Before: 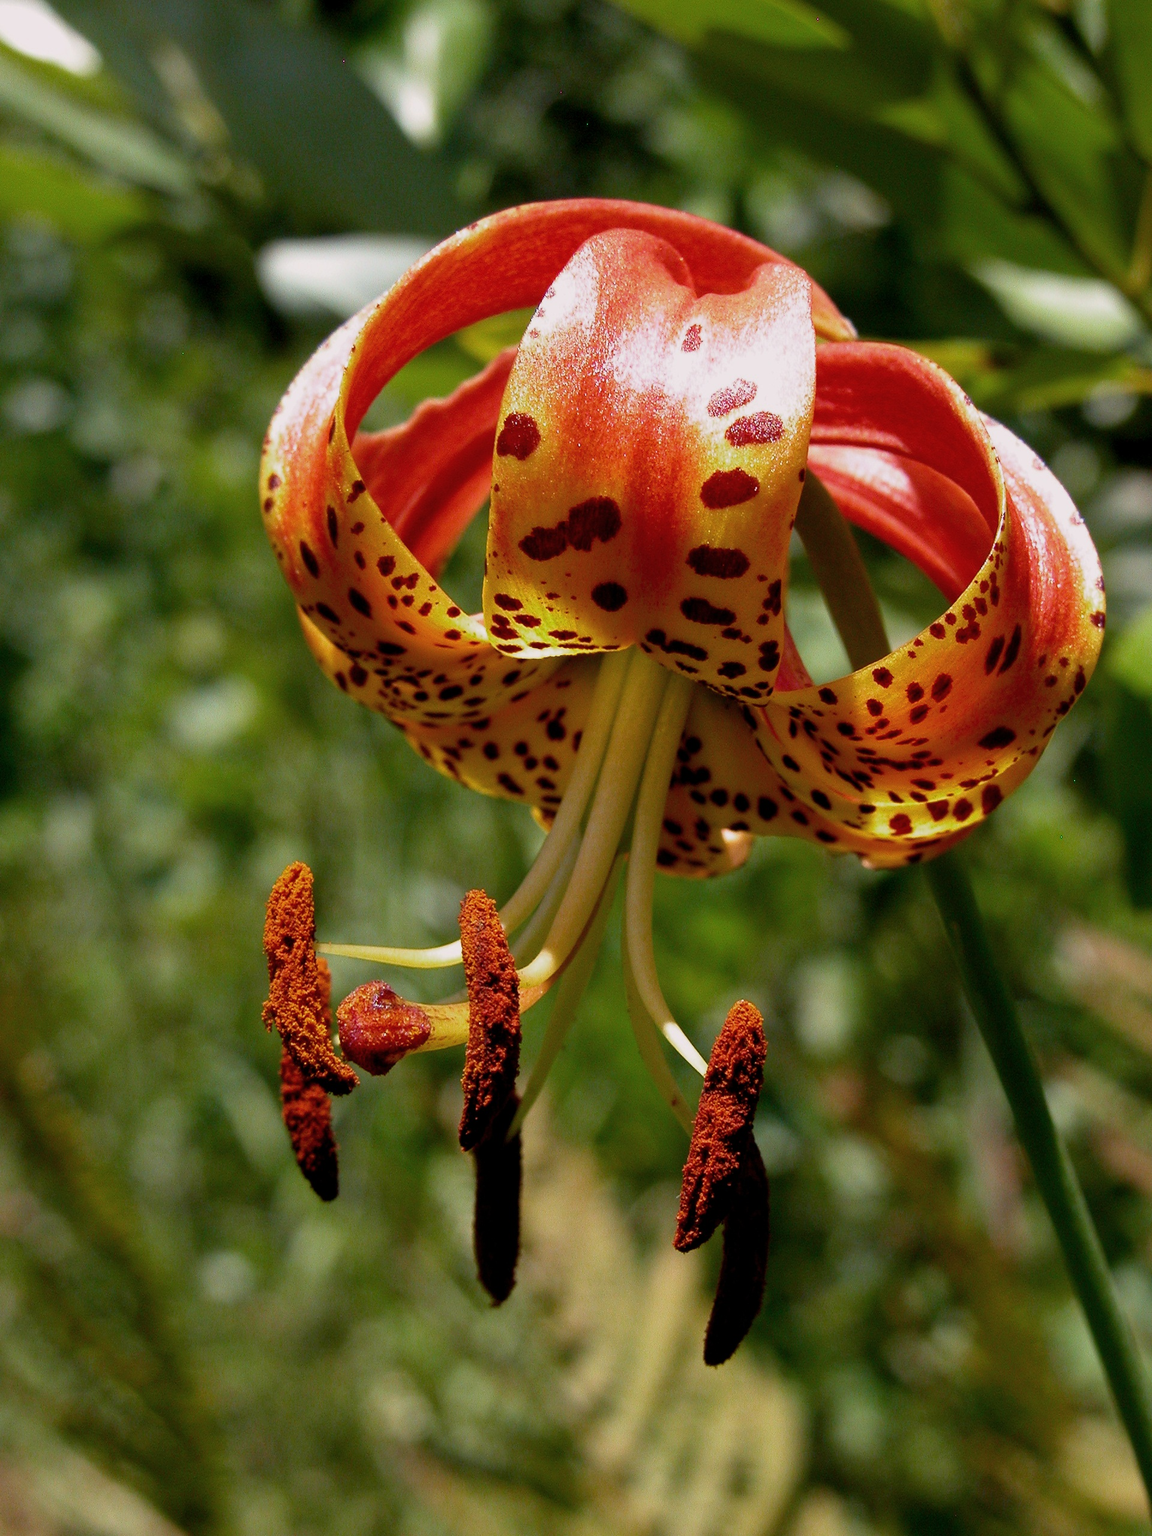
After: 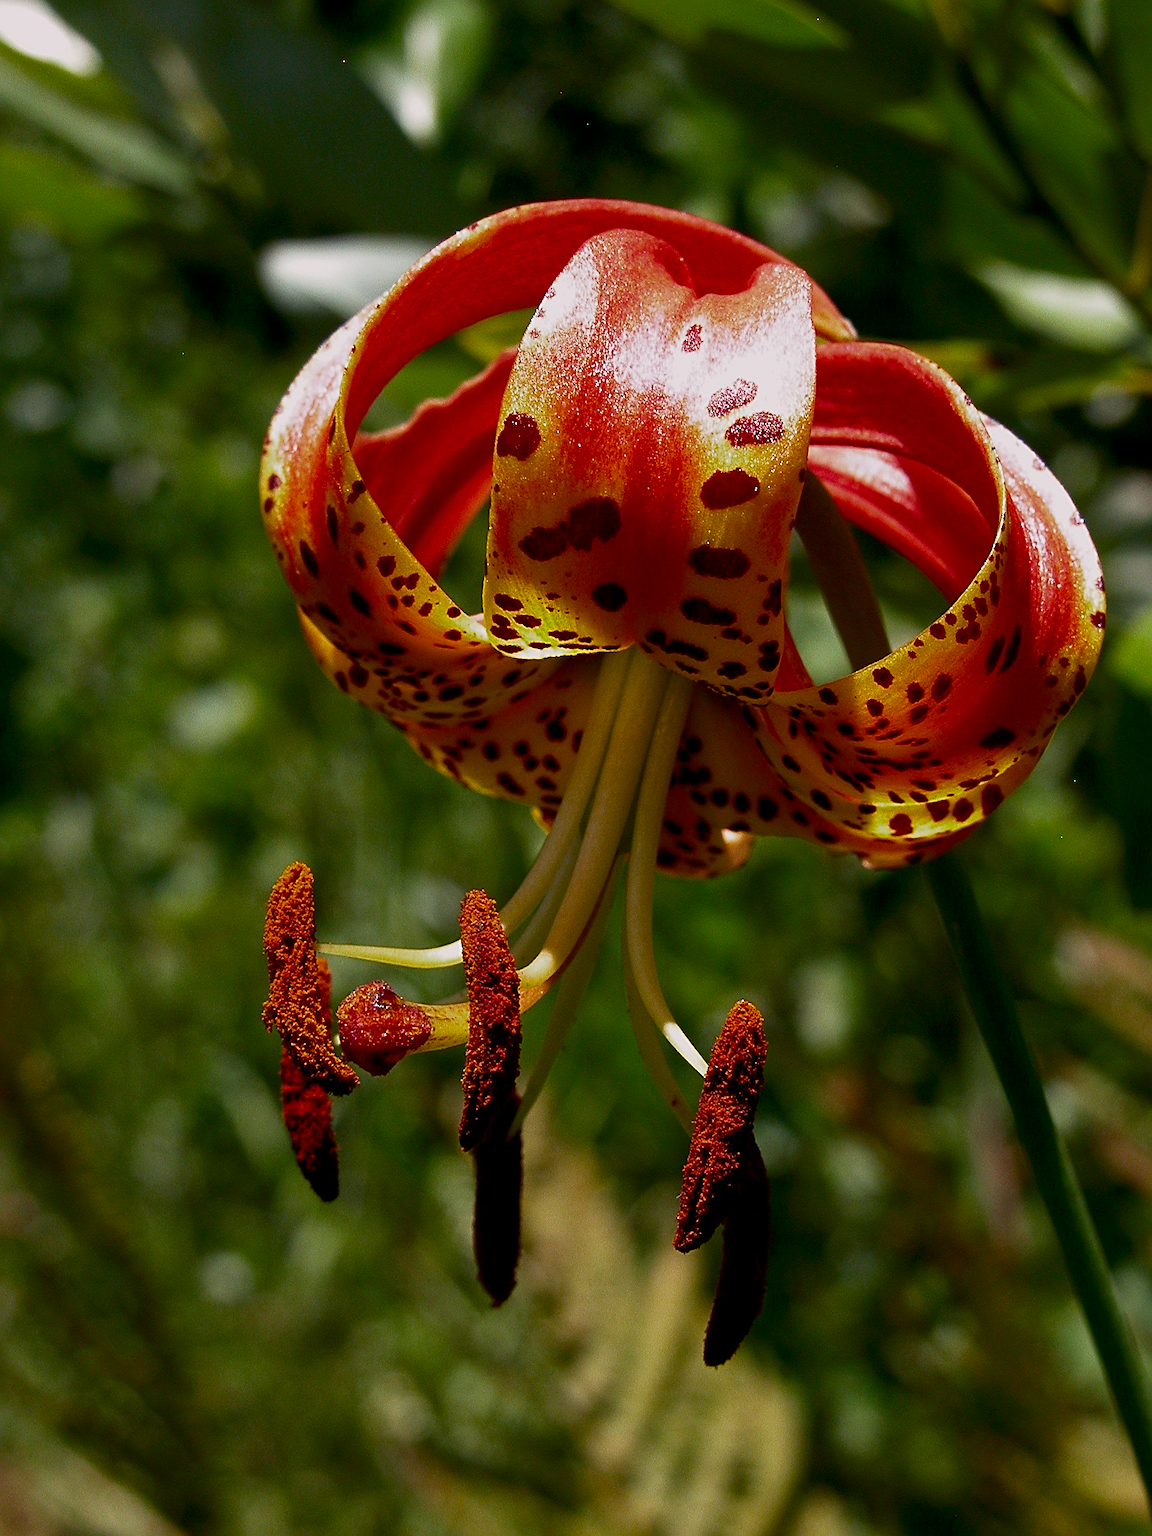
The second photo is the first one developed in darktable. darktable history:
sharpen: radius 2.531, amount 0.628
contrast brightness saturation: brightness -0.2, saturation 0.08
